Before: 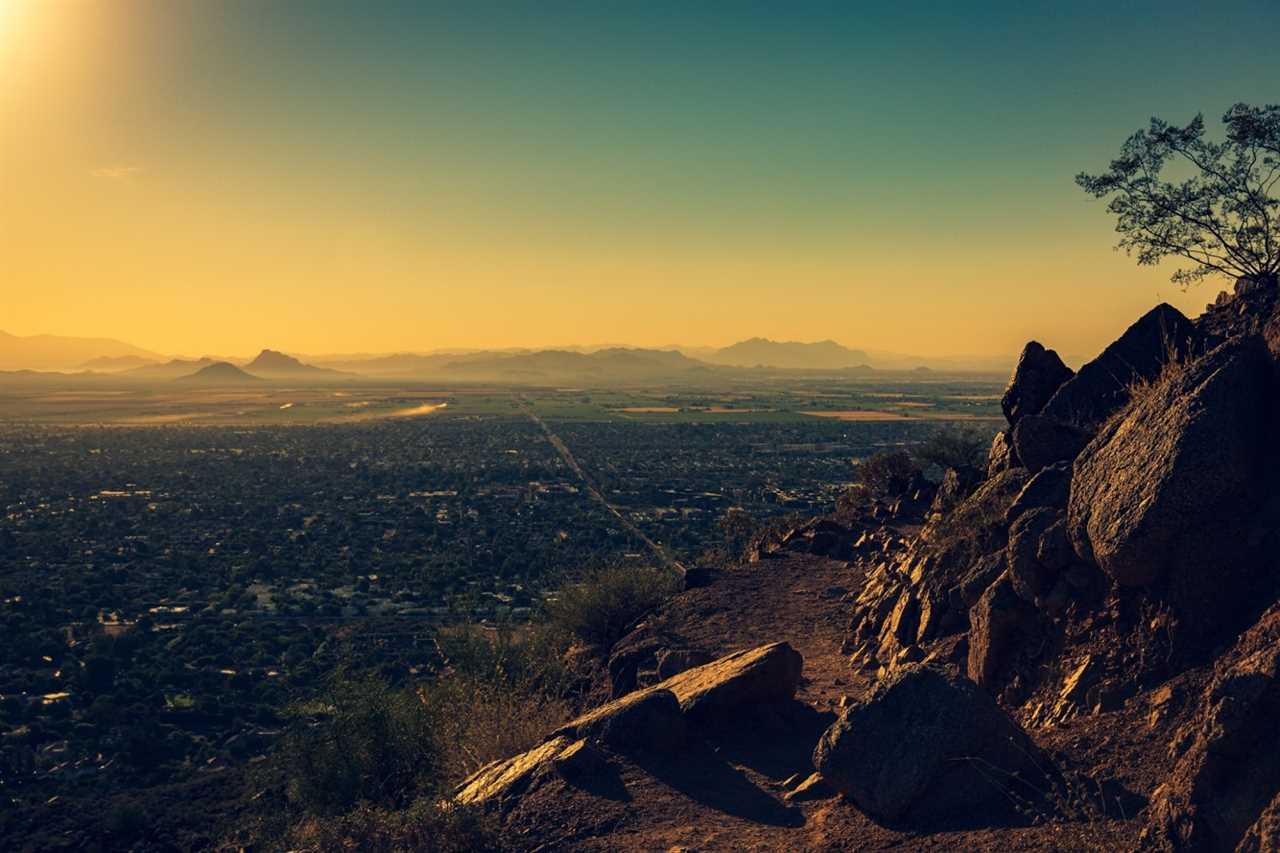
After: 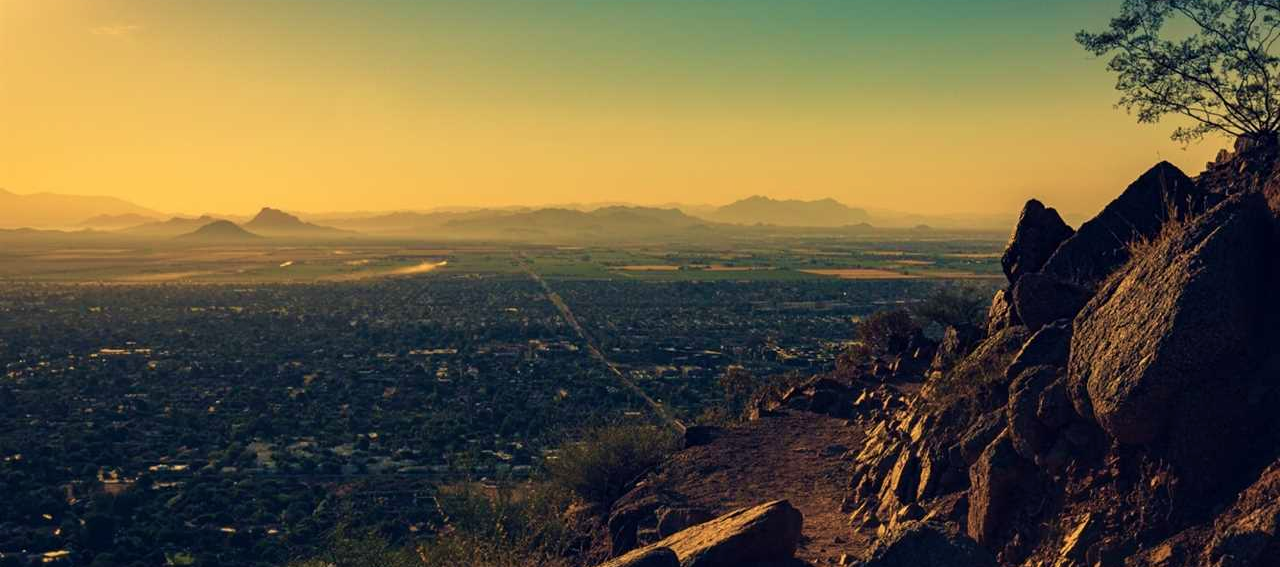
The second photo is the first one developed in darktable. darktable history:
crop: top 16.727%, bottom 16.727%
velvia: on, module defaults
